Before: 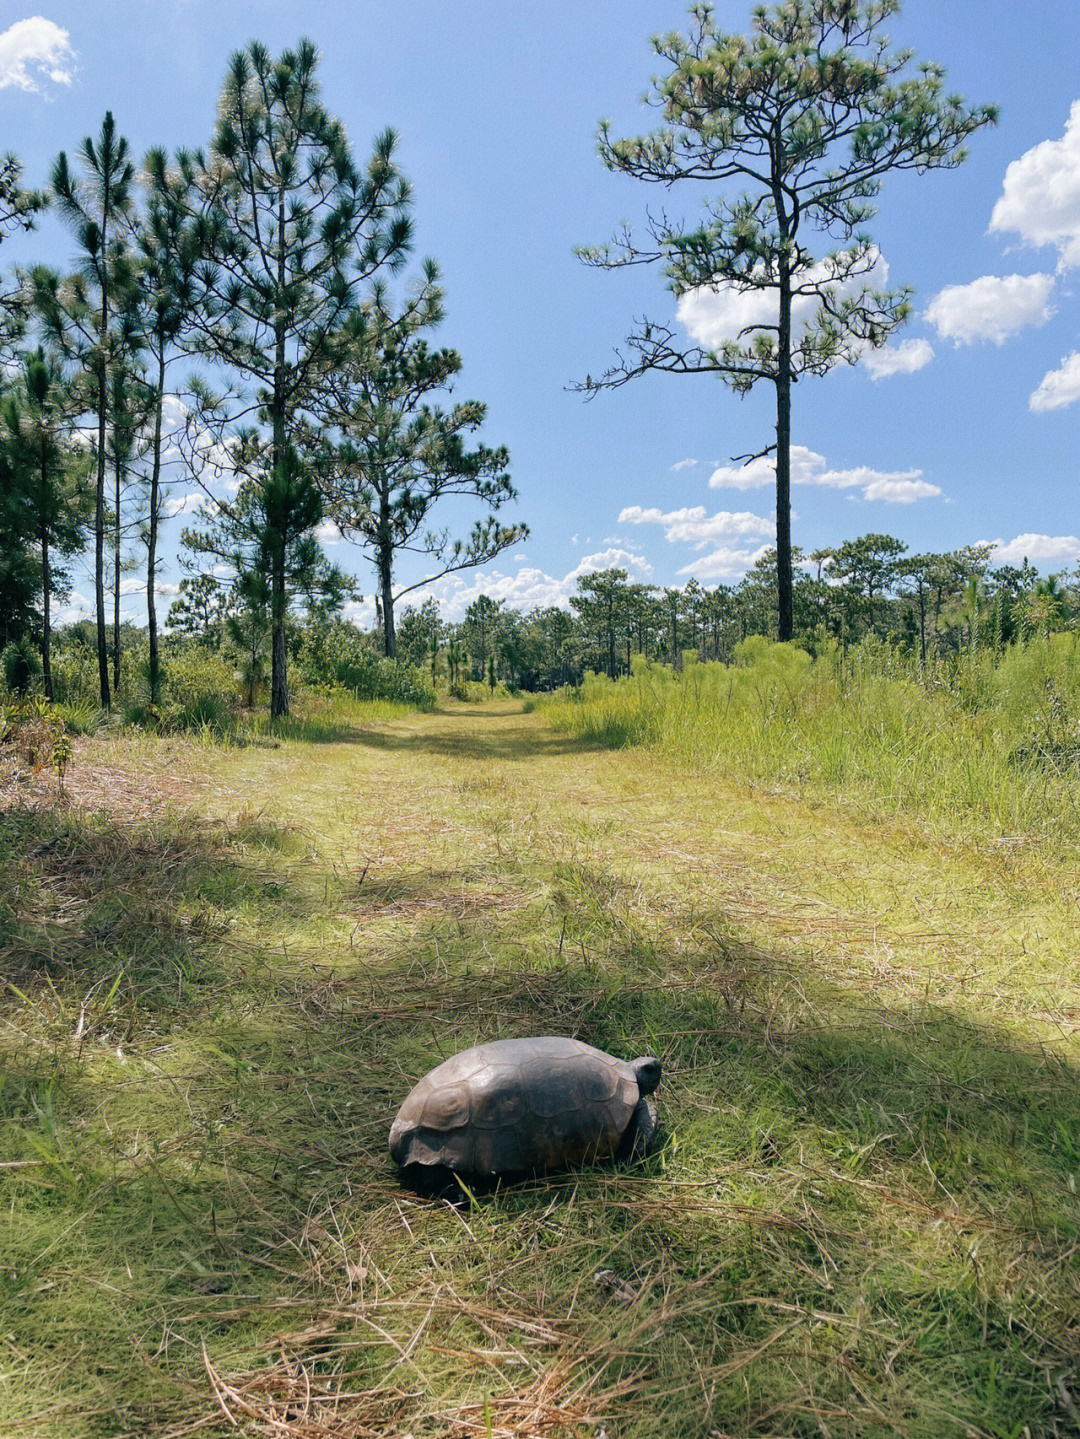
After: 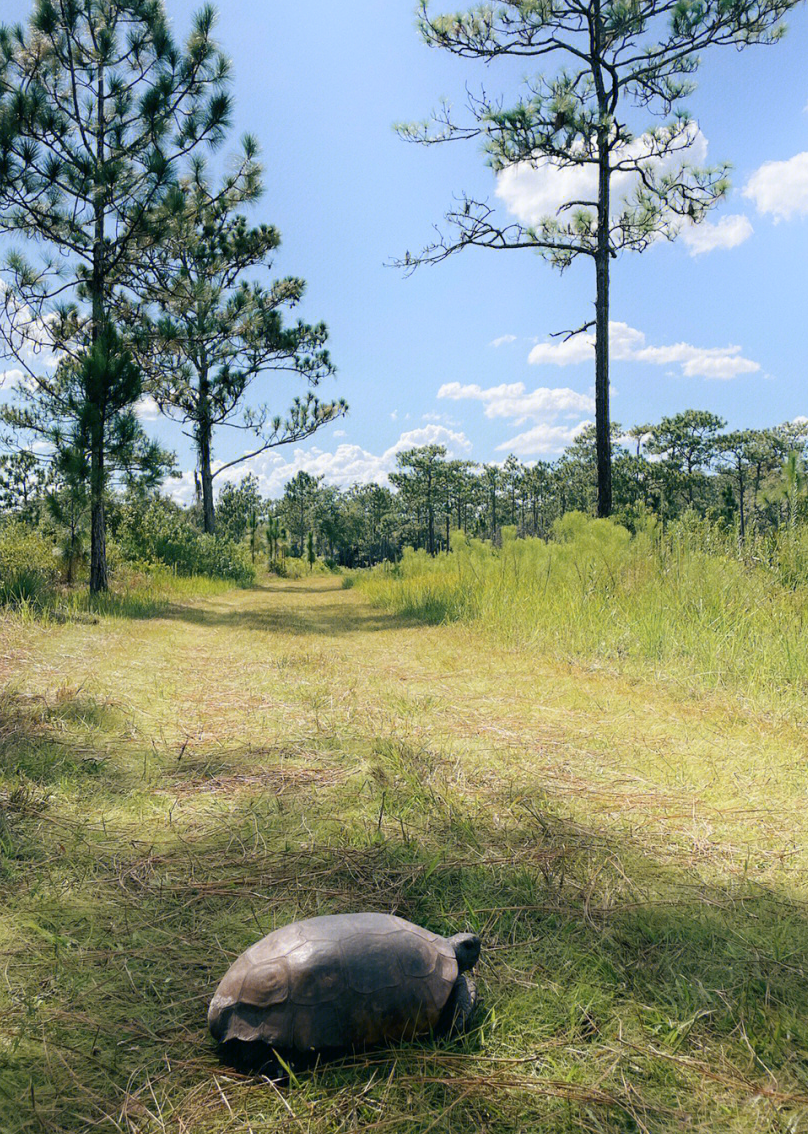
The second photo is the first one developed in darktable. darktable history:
shadows and highlights: shadows -90, highlights 90, soften with gaussian
white balance: emerald 1
crop: left 16.768%, top 8.653%, right 8.362%, bottom 12.485%
